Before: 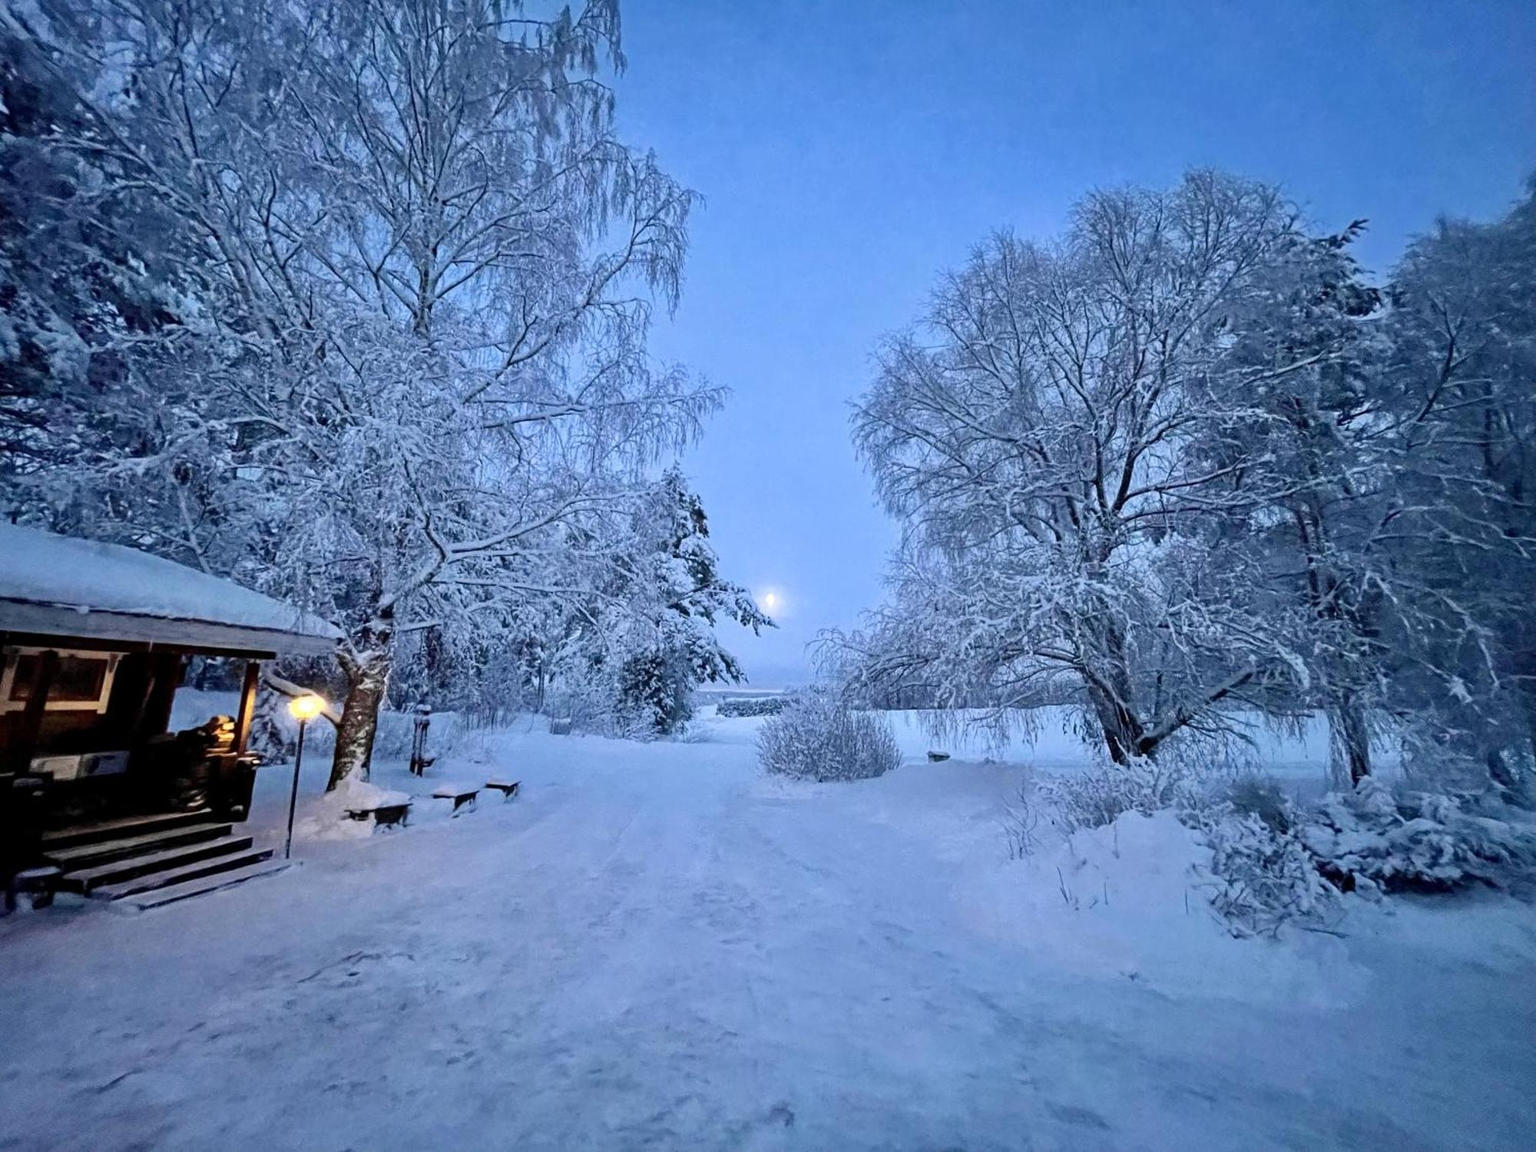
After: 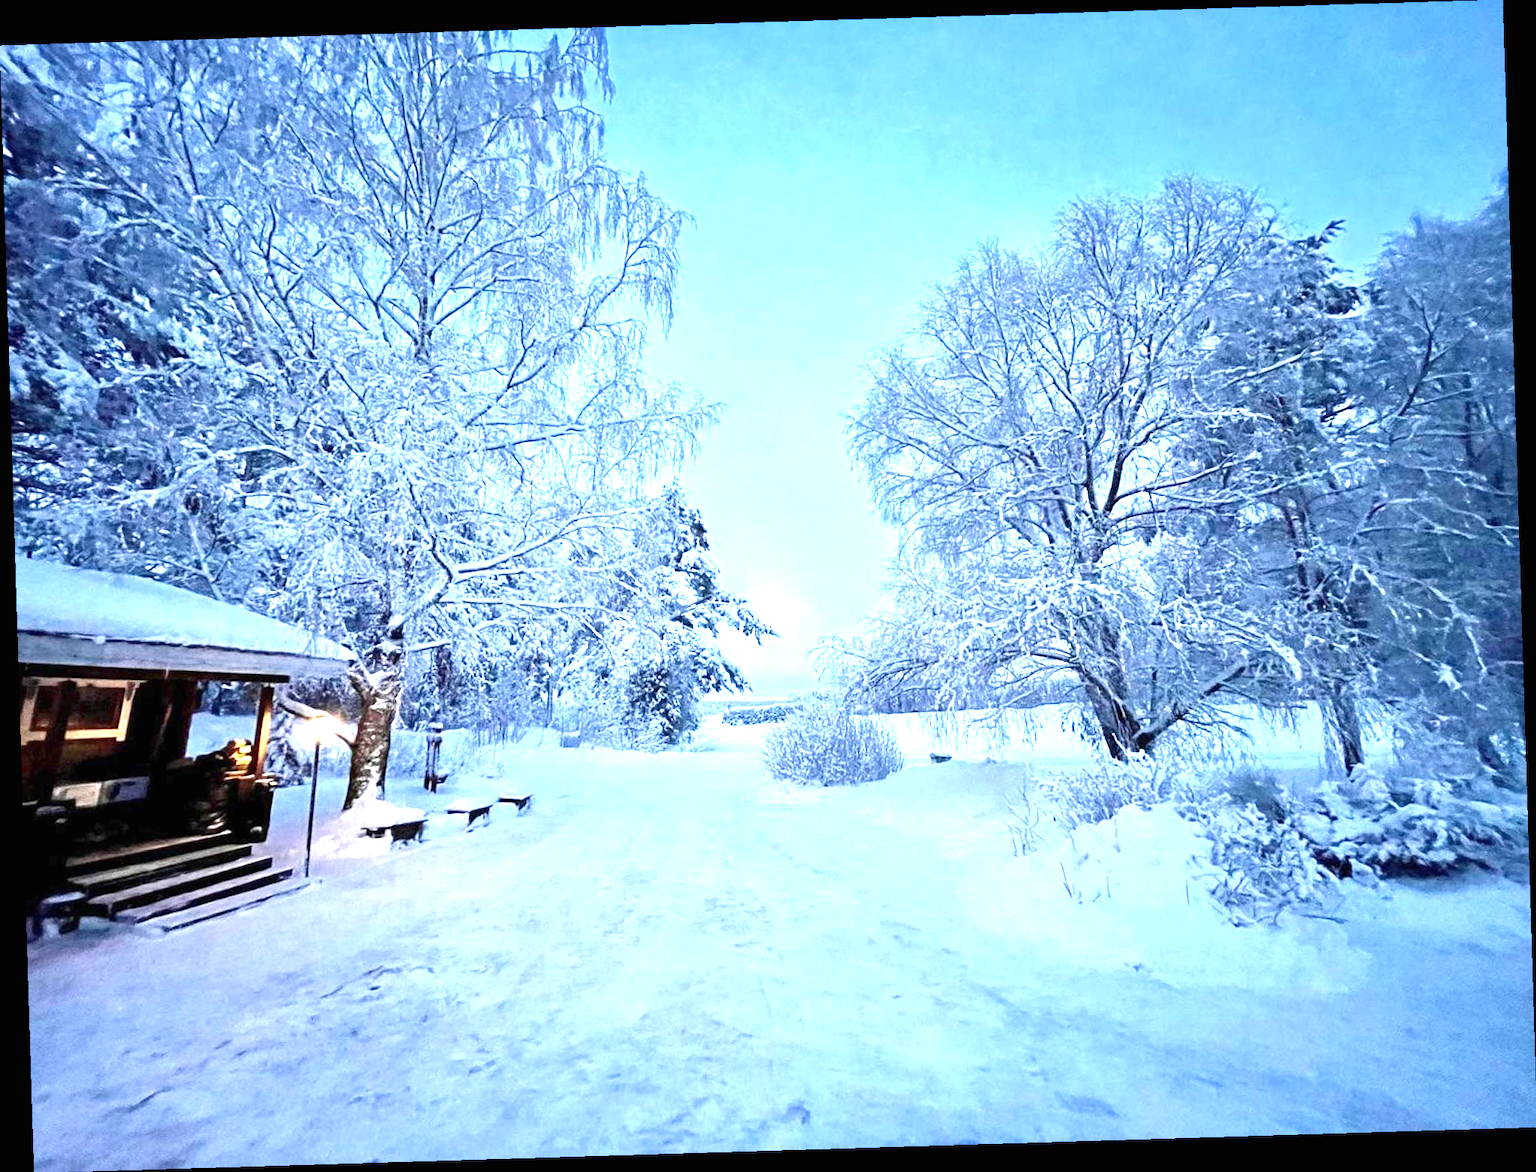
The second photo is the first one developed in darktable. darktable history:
tone equalizer: on, module defaults
exposure: black level correction 0, exposure 1.675 EV, compensate exposure bias true, compensate highlight preservation false
rotate and perspective: rotation -1.75°, automatic cropping off
